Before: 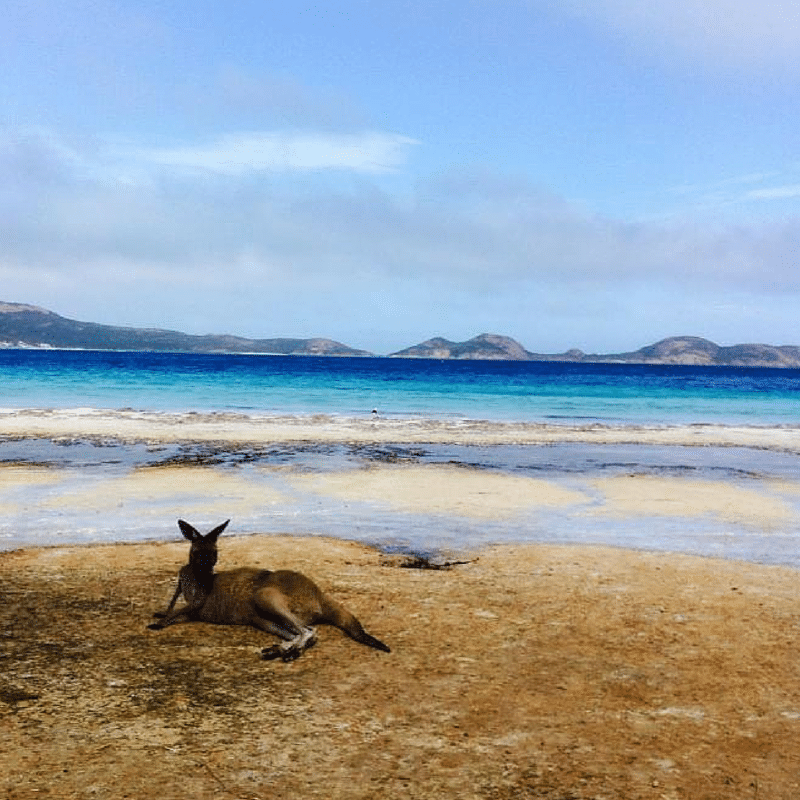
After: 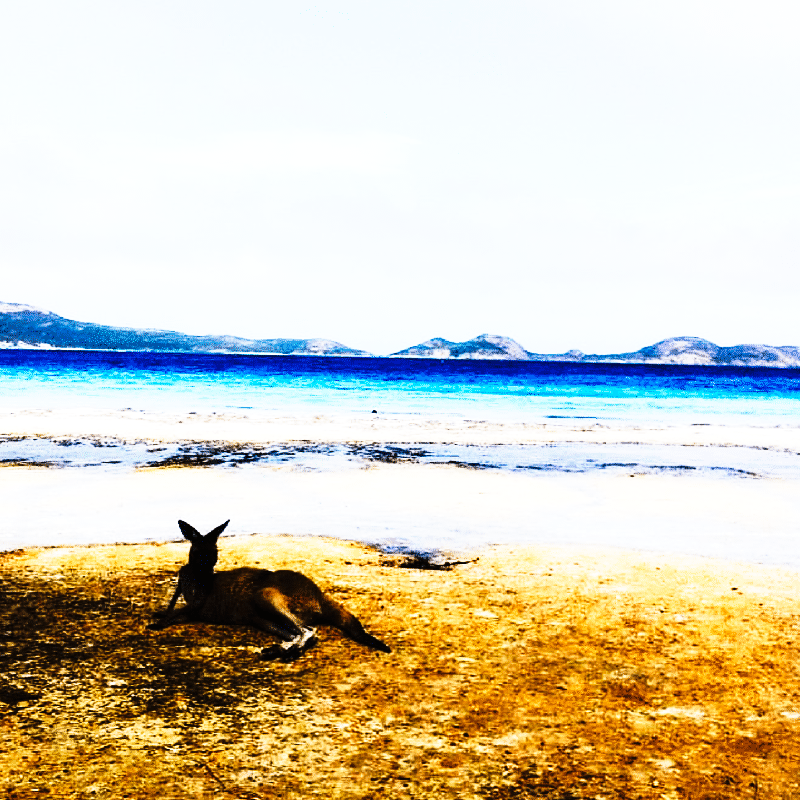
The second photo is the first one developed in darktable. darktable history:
exposure: exposure -0.064 EV, compensate highlight preservation false
tone equalizer: -8 EV -0.75 EV, -7 EV -0.7 EV, -6 EV -0.6 EV, -5 EV -0.4 EV, -3 EV 0.4 EV, -2 EV 0.6 EV, -1 EV 0.7 EV, +0 EV 0.75 EV, edges refinement/feathering 500, mask exposure compensation -1.57 EV, preserve details no
color balance rgb: on, module defaults
tone curve: curves: ch0 [(0, 0) (0.003, 0.003) (0.011, 0.006) (0.025, 0.01) (0.044, 0.015) (0.069, 0.02) (0.1, 0.027) (0.136, 0.036) (0.177, 0.05) (0.224, 0.07) (0.277, 0.12) (0.335, 0.208) (0.399, 0.334) (0.468, 0.473) (0.543, 0.636) (0.623, 0.795) (0.709, 0.907) (0.801, 0.97) (0.898, 0.989) (1, 1)], preserve colors none
